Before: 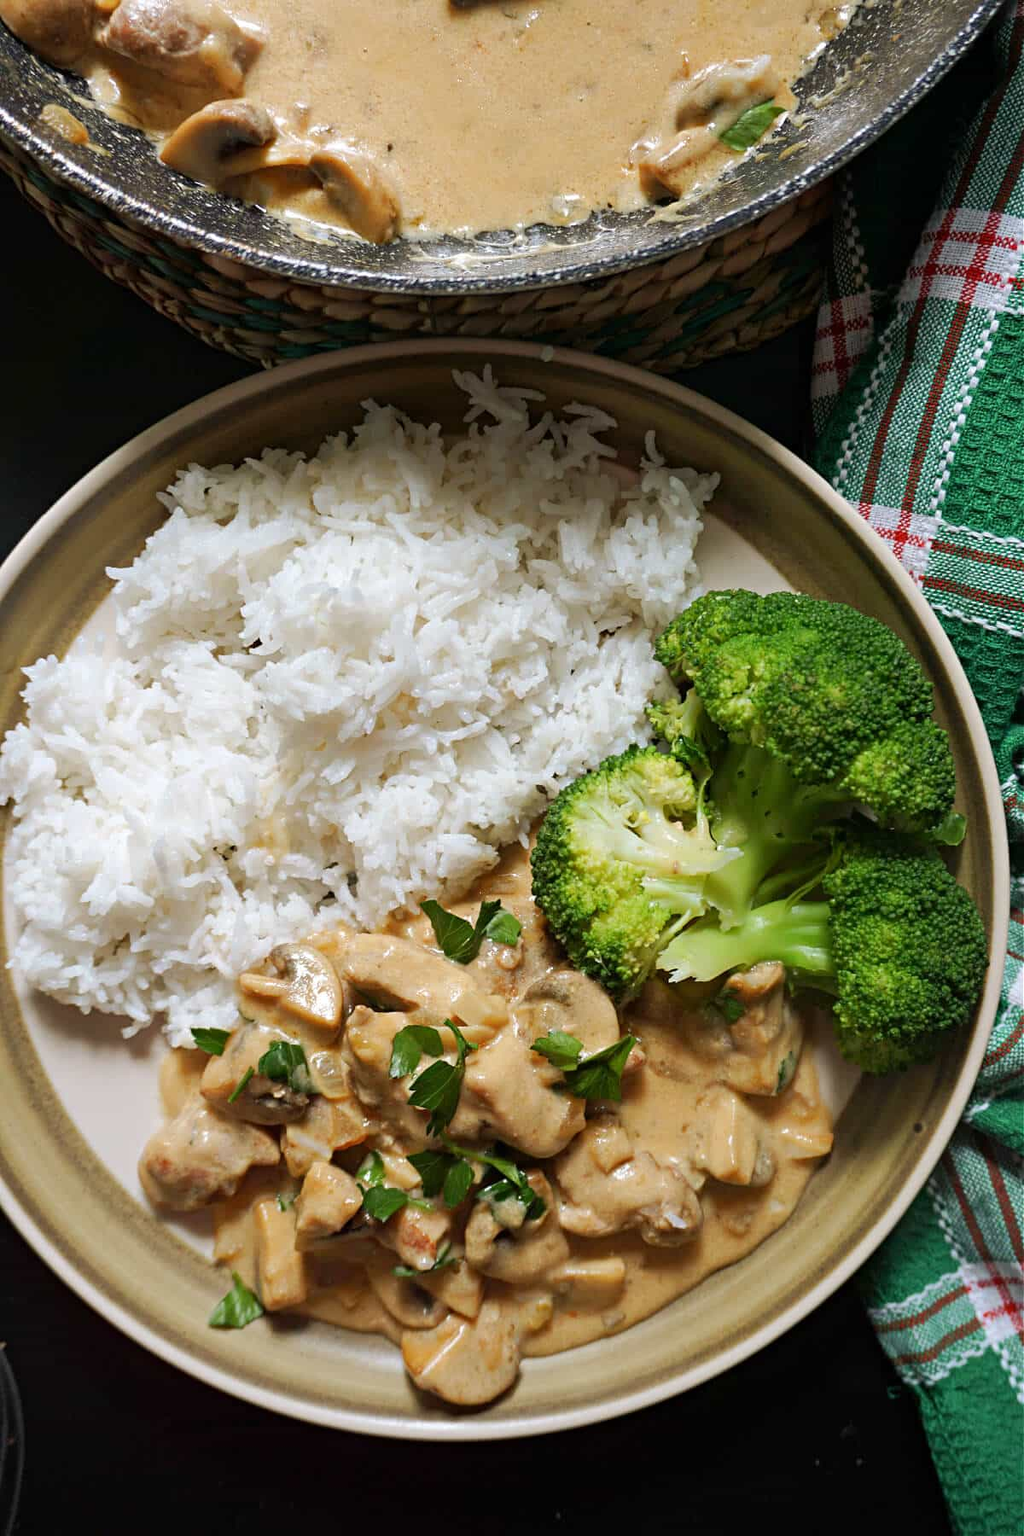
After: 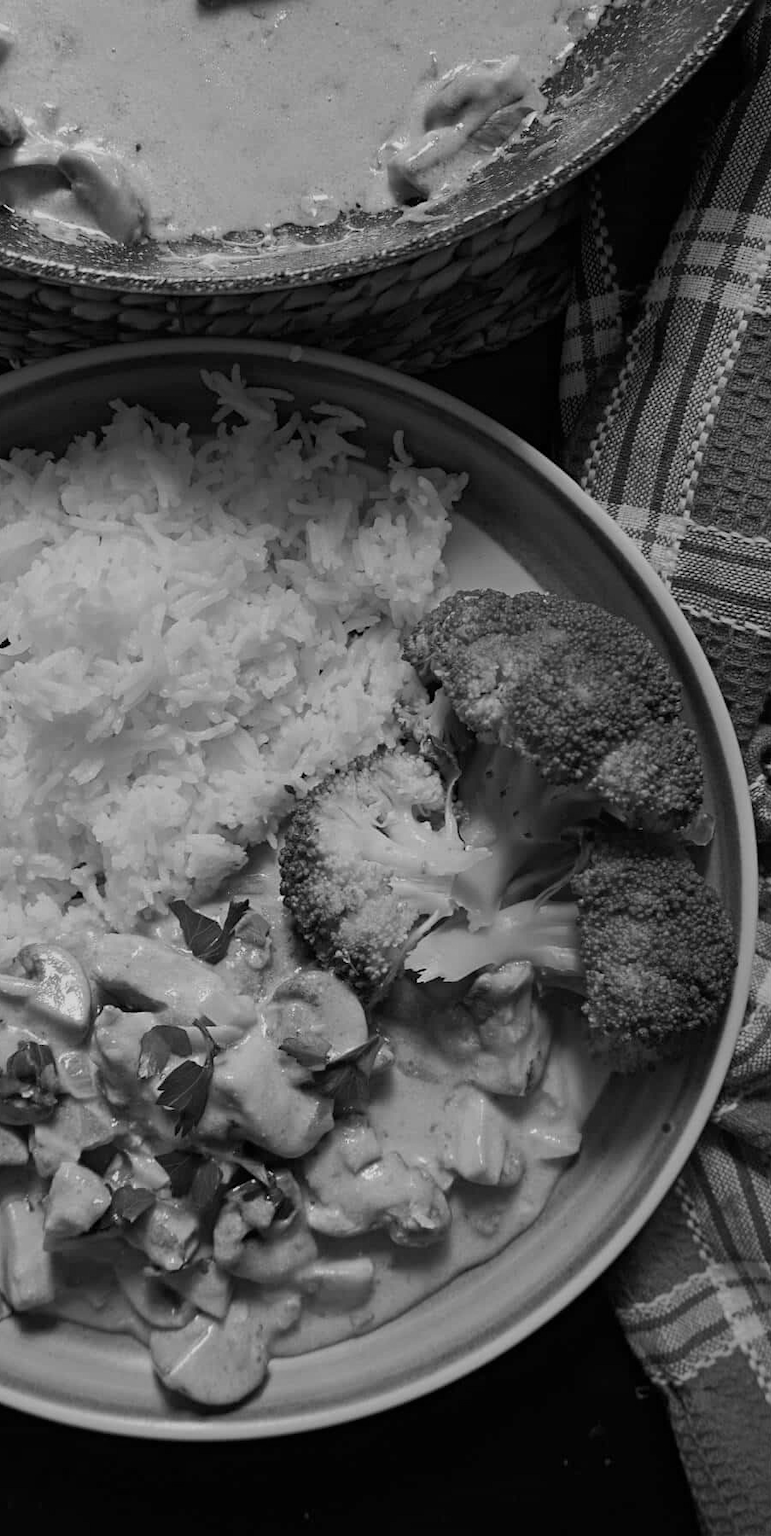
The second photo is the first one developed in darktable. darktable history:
monochrome: a 79.32, b 81.83, size 1.1
crop and rotate: left 24.6%
